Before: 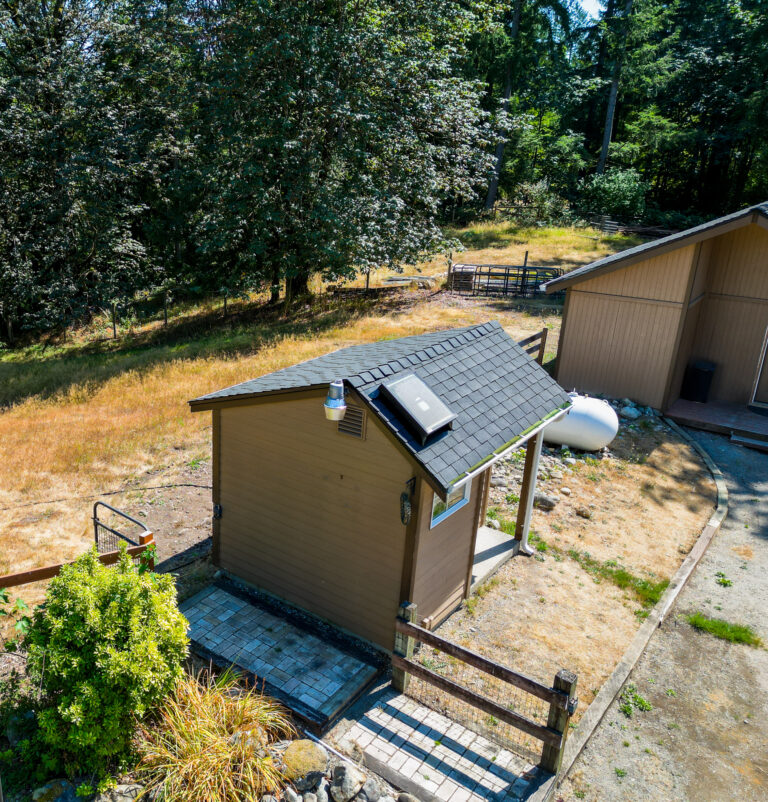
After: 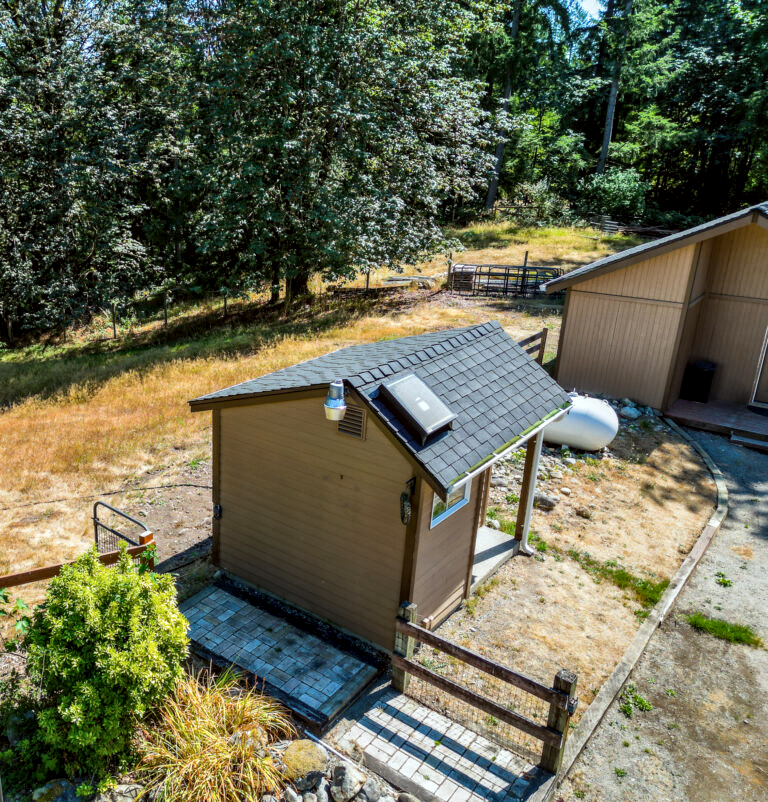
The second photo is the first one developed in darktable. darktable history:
local contrast: detail 130%
shadows and highlights: low approximation 0.01, soften with gaussian
color correction: highlights a* -2.73, highlights b* -2.09, shadows a* 2.41, shadows b* 2.73
